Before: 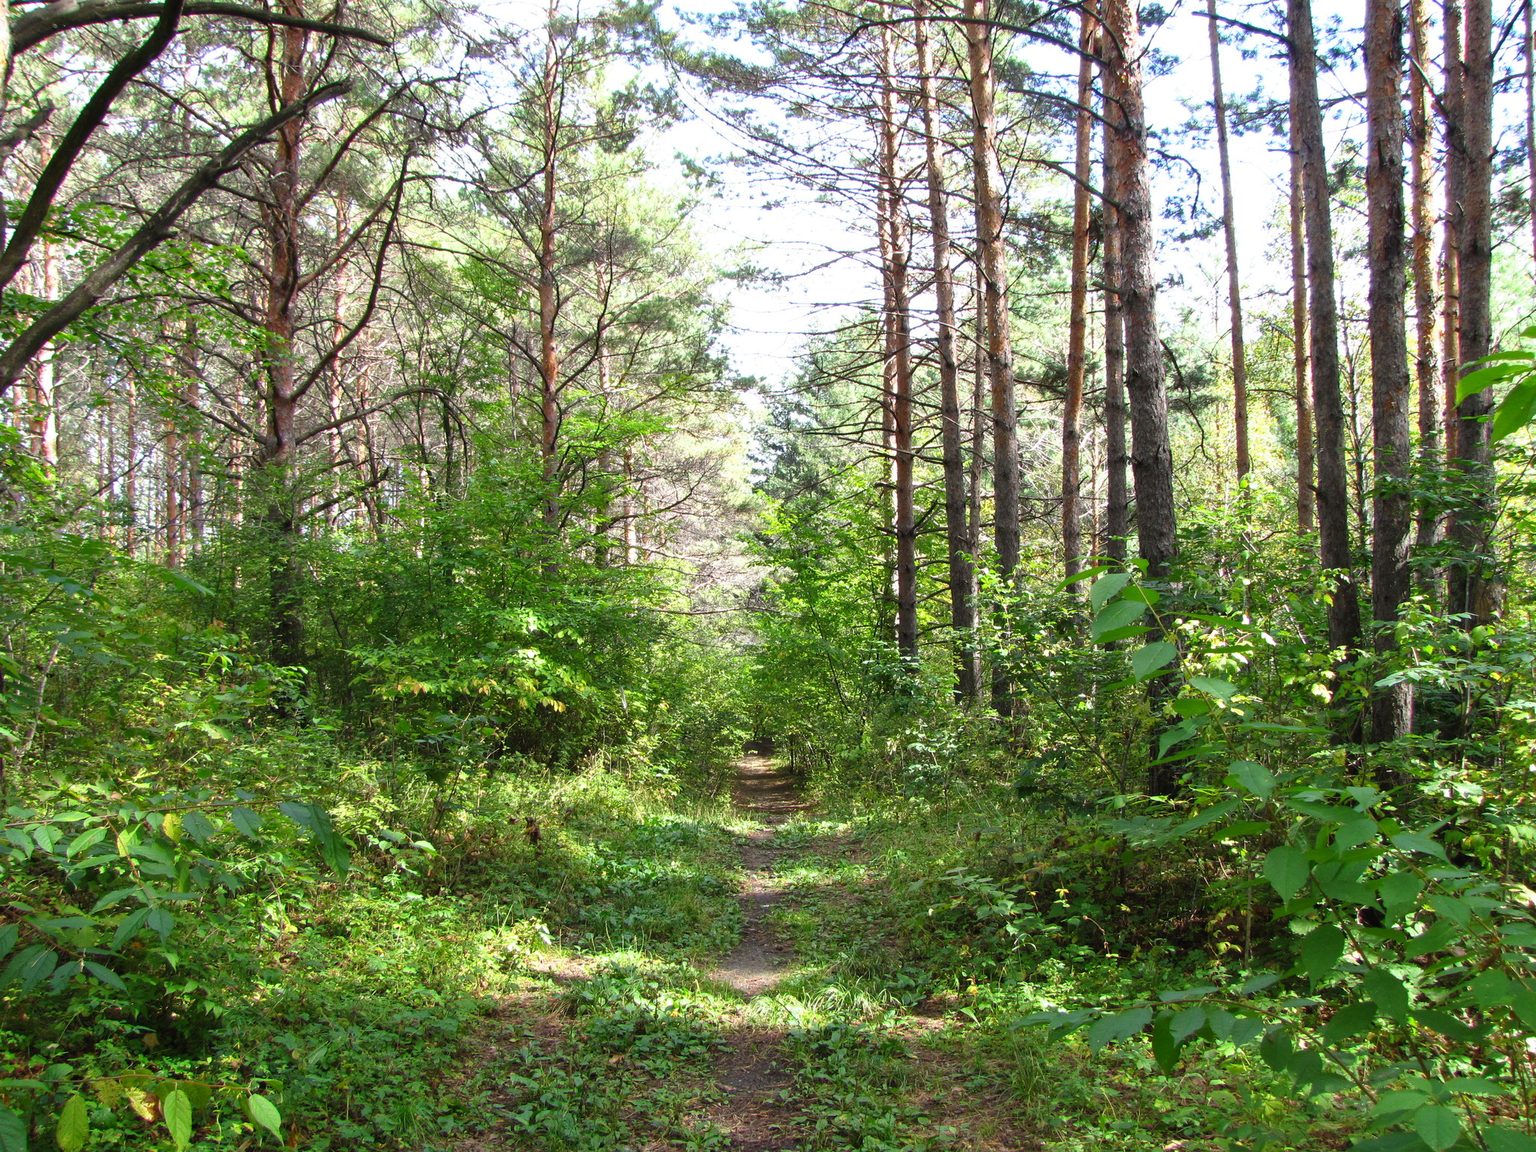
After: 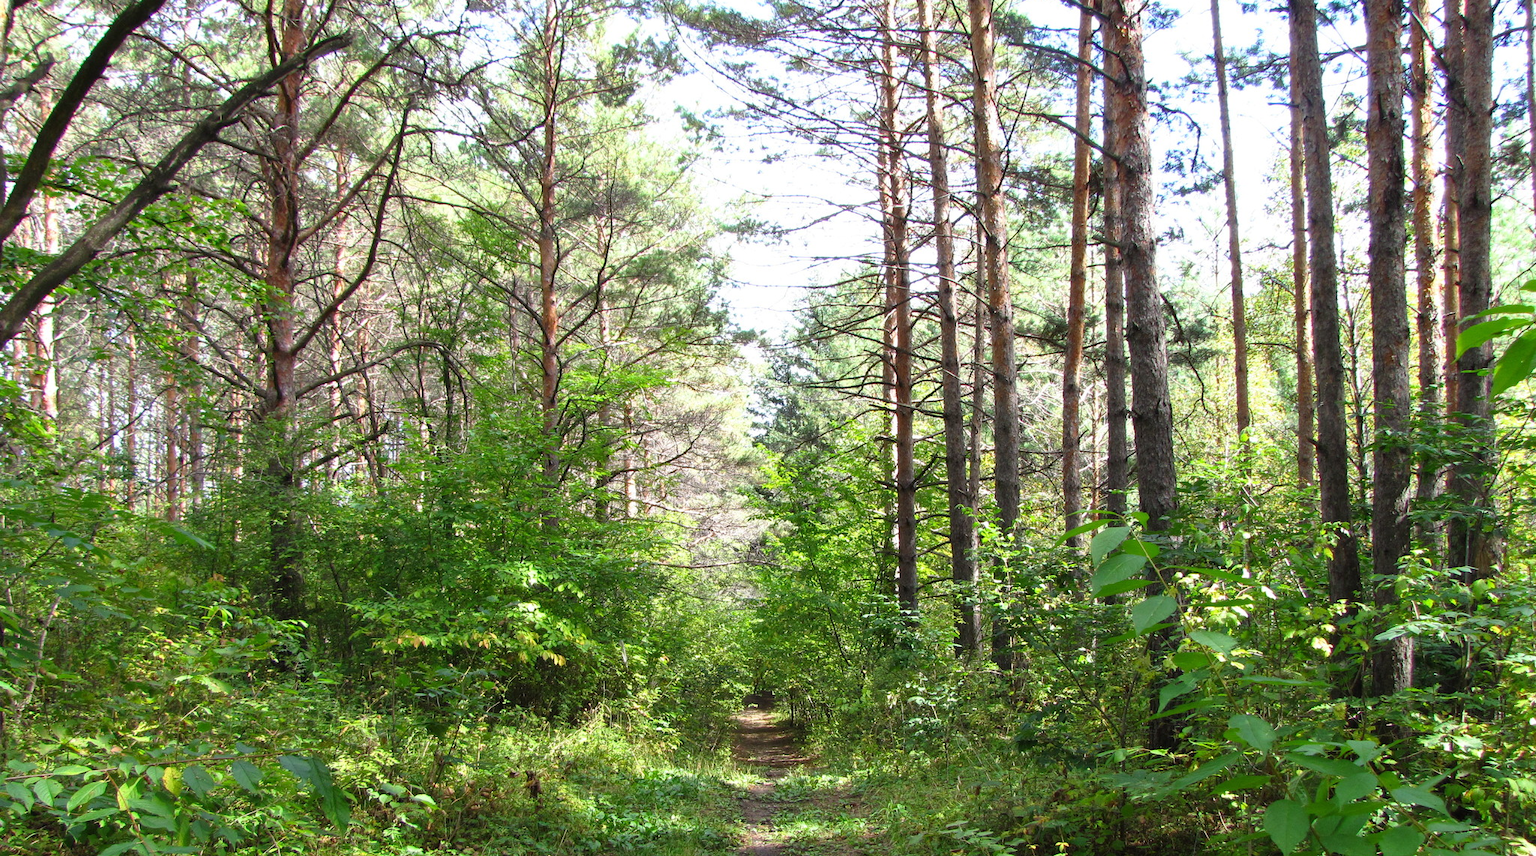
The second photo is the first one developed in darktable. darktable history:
crop: top 4.085%, bottom 21.547%
